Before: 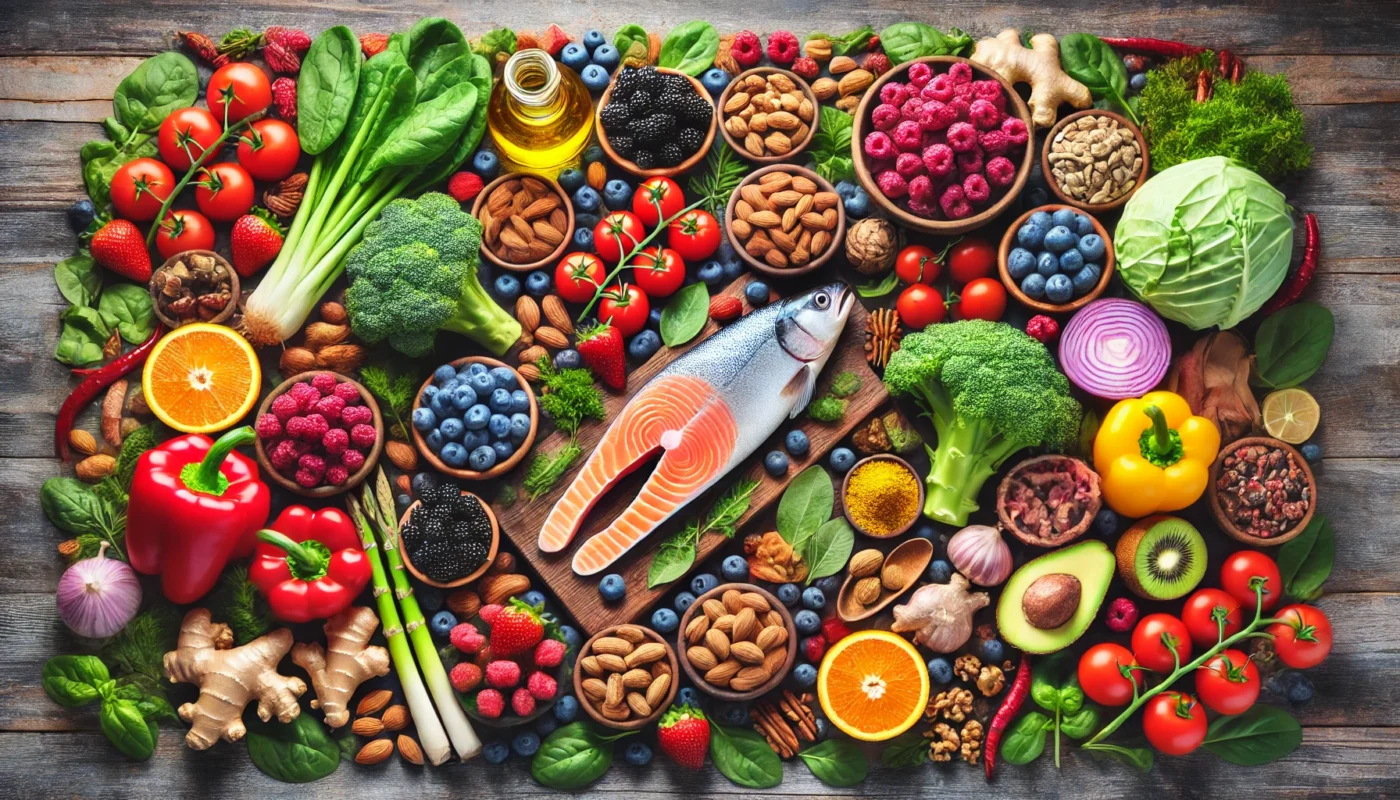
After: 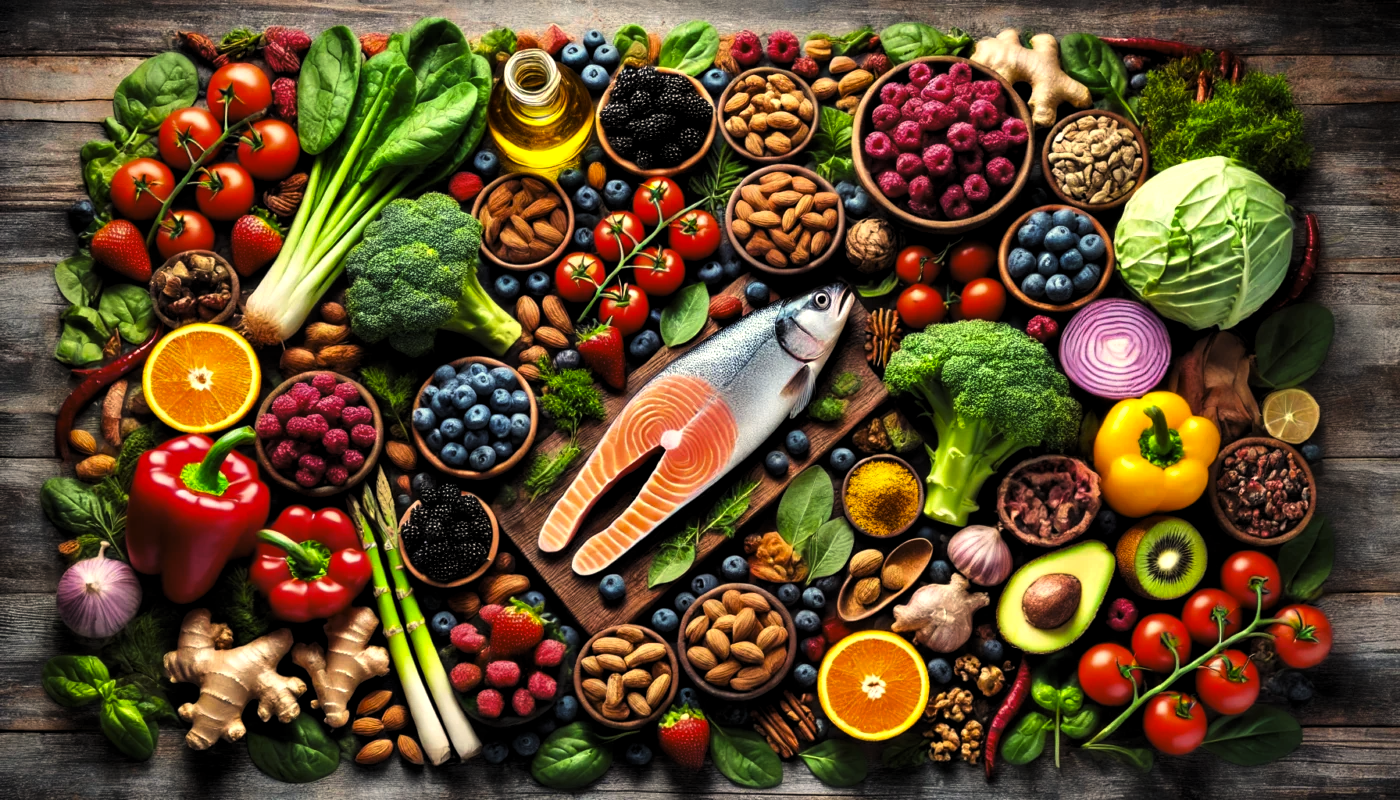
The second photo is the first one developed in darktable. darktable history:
levels: levels [0.101, 0.578, 0.953]
color balance: output saturation 110%
white balance: red 1.045, blue 0.932
